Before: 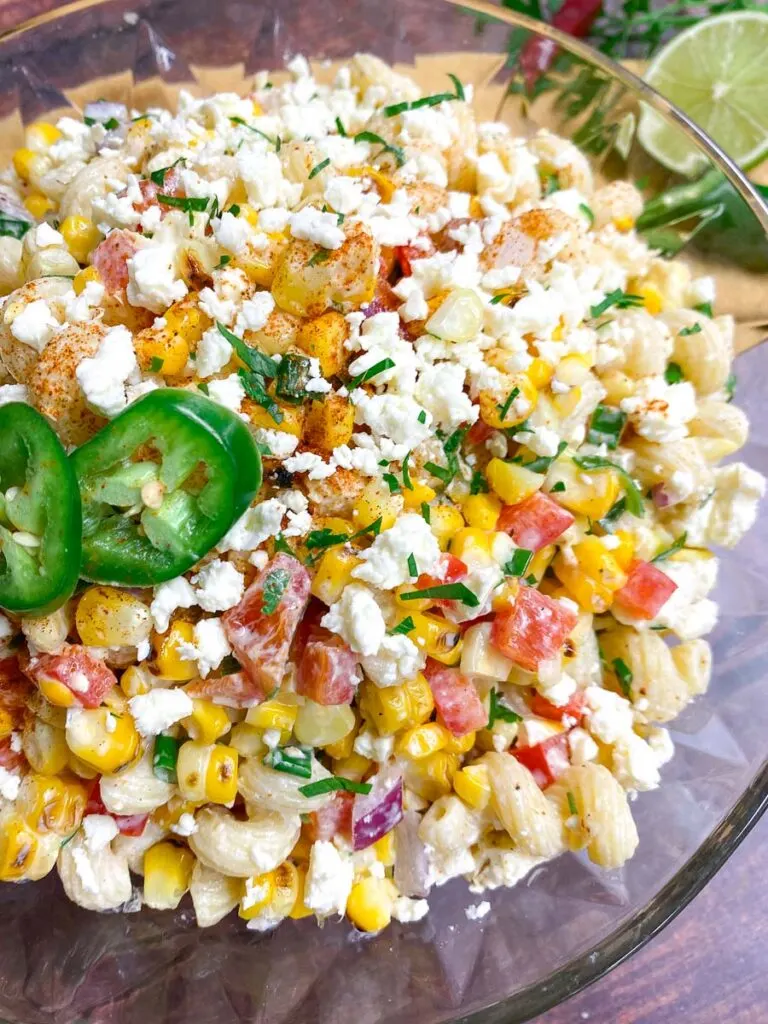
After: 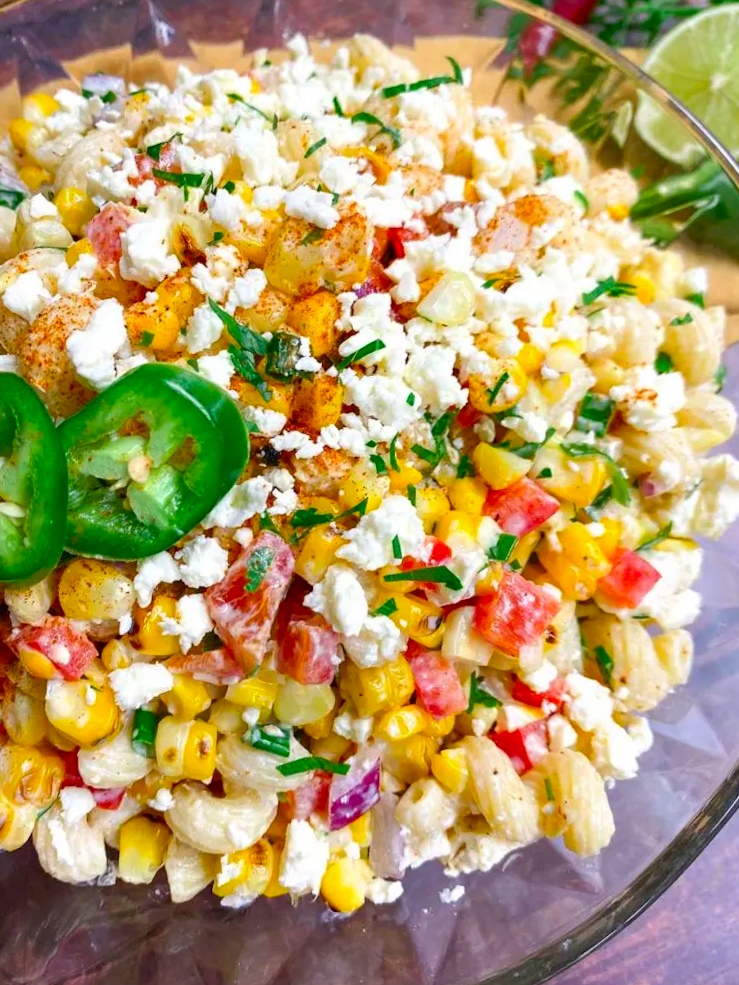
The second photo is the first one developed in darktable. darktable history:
crop and rotate: angle -1.69°
contrast brightness saturation: brightness -0.02, saturation 0.35
